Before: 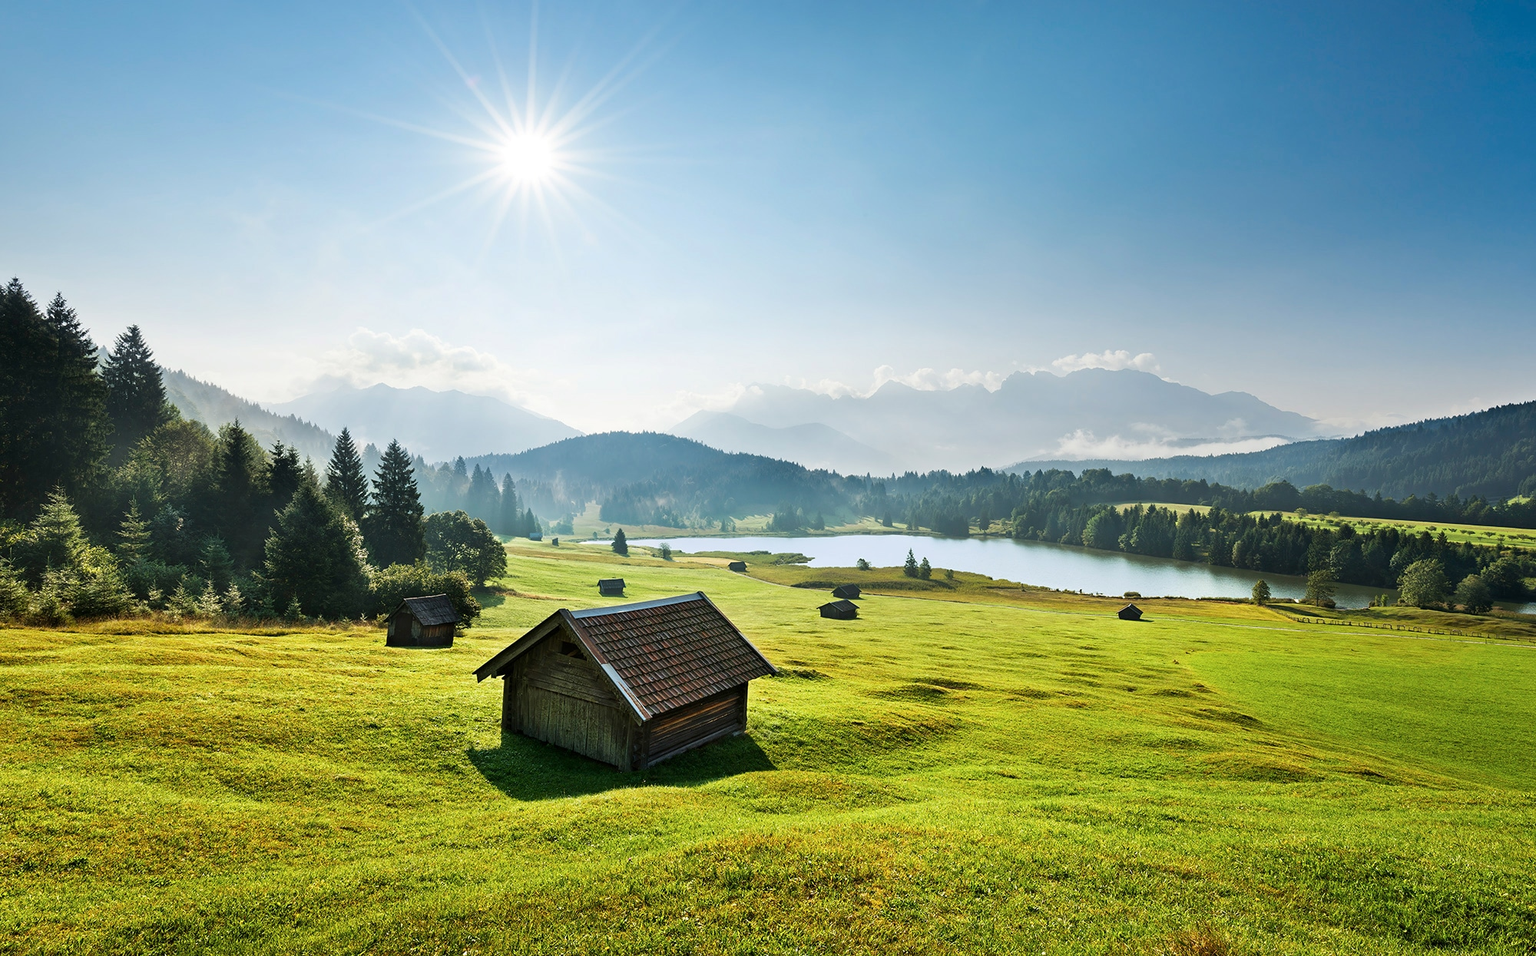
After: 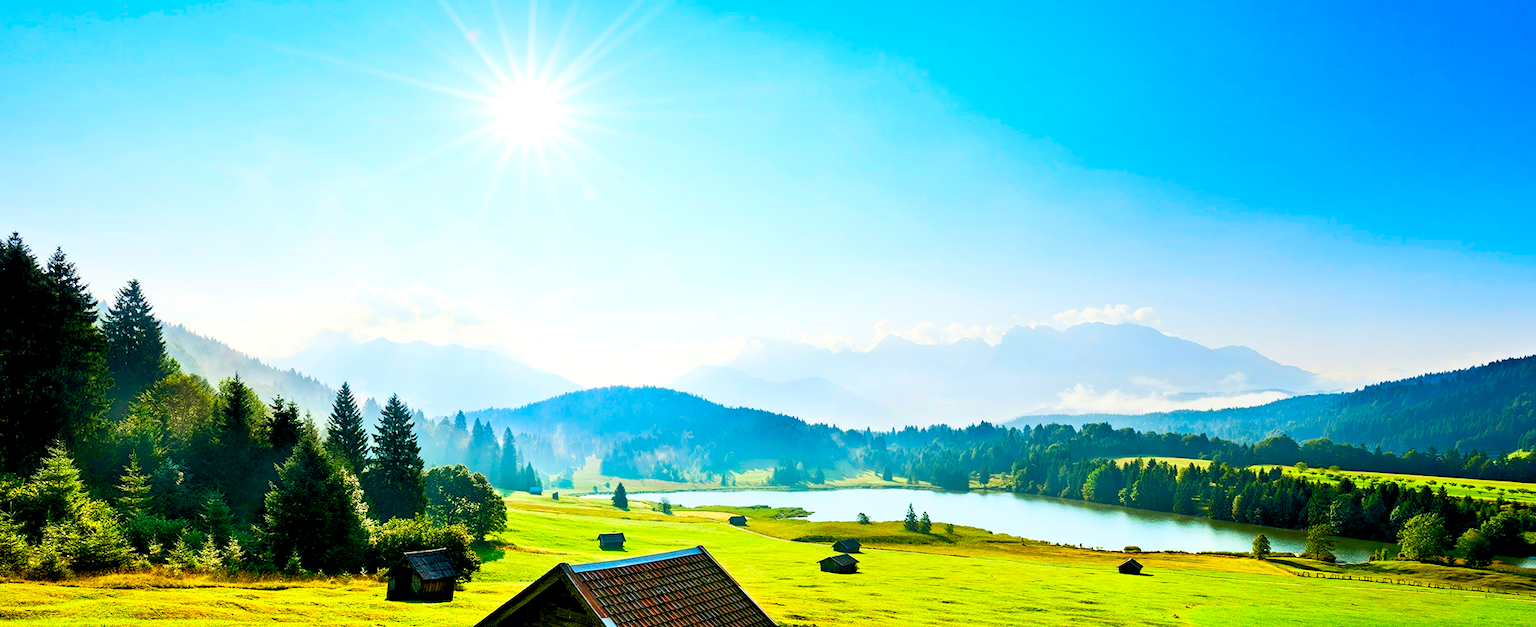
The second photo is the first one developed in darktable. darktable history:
contrast brightness saturation: contrast 0.2, brightness 0.2, saturation 0.8
color balance rgb: shadows lift › luminance -9.41%, highlights gain › luminance 17.6%, global offset › luminance -1.45%, perceptual saturation grading › highlights -17.77%, perceptual saturation grading › mid-tones 33.1%, perceptual saturation grading › shadows 50.52%, global vibrance 24.22%
crop and rotate: top 4.848%, bottom 29.503%
